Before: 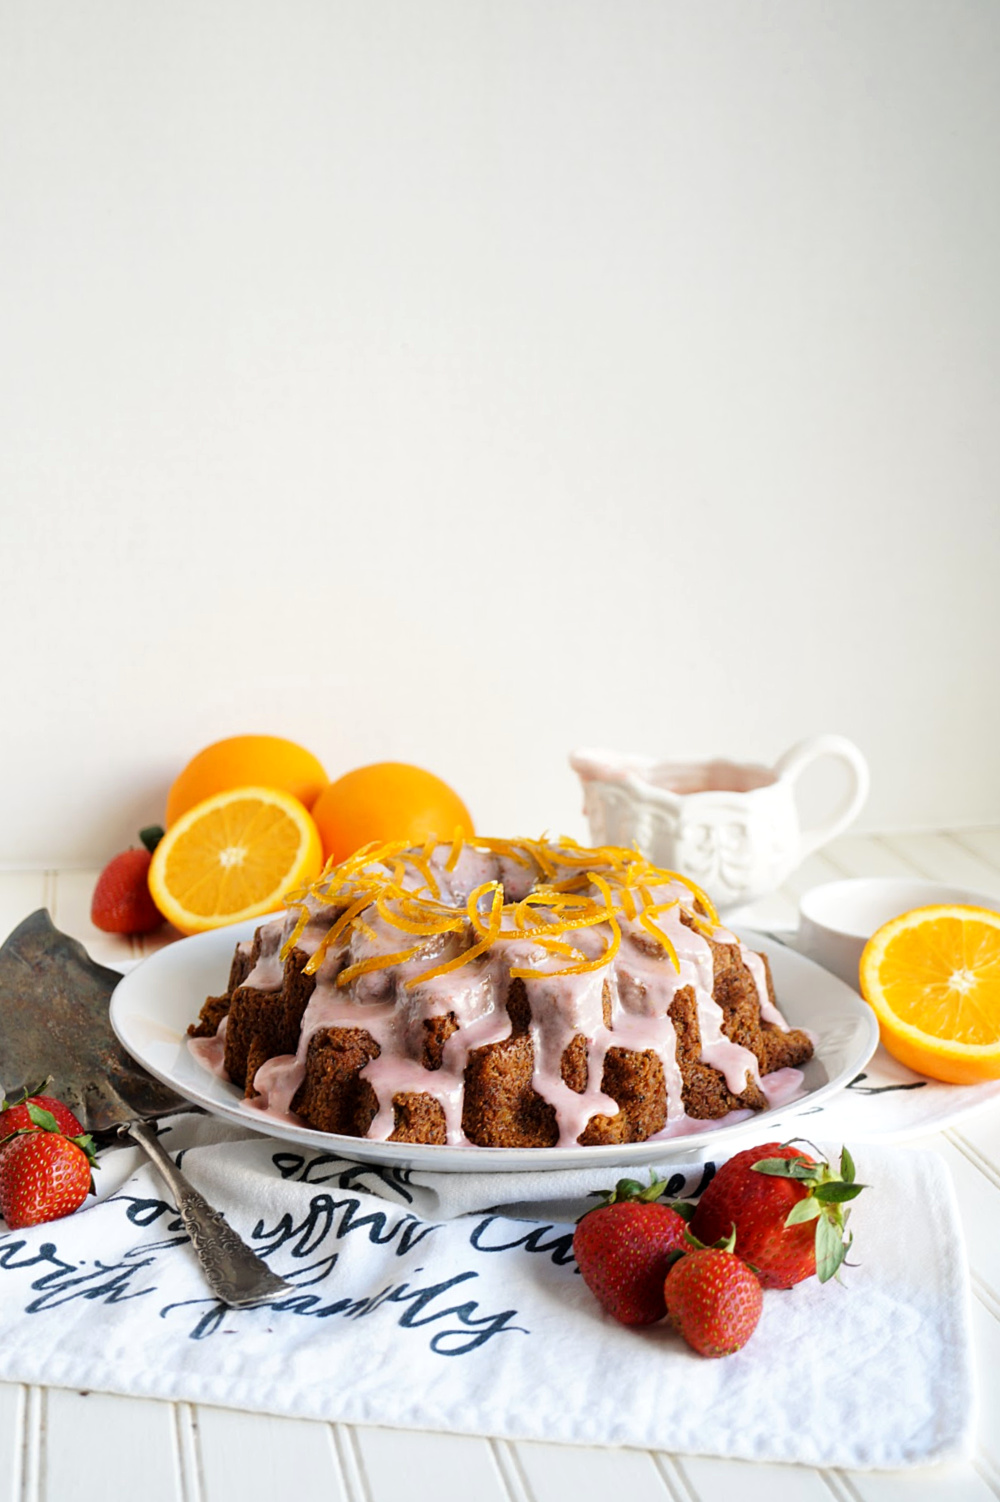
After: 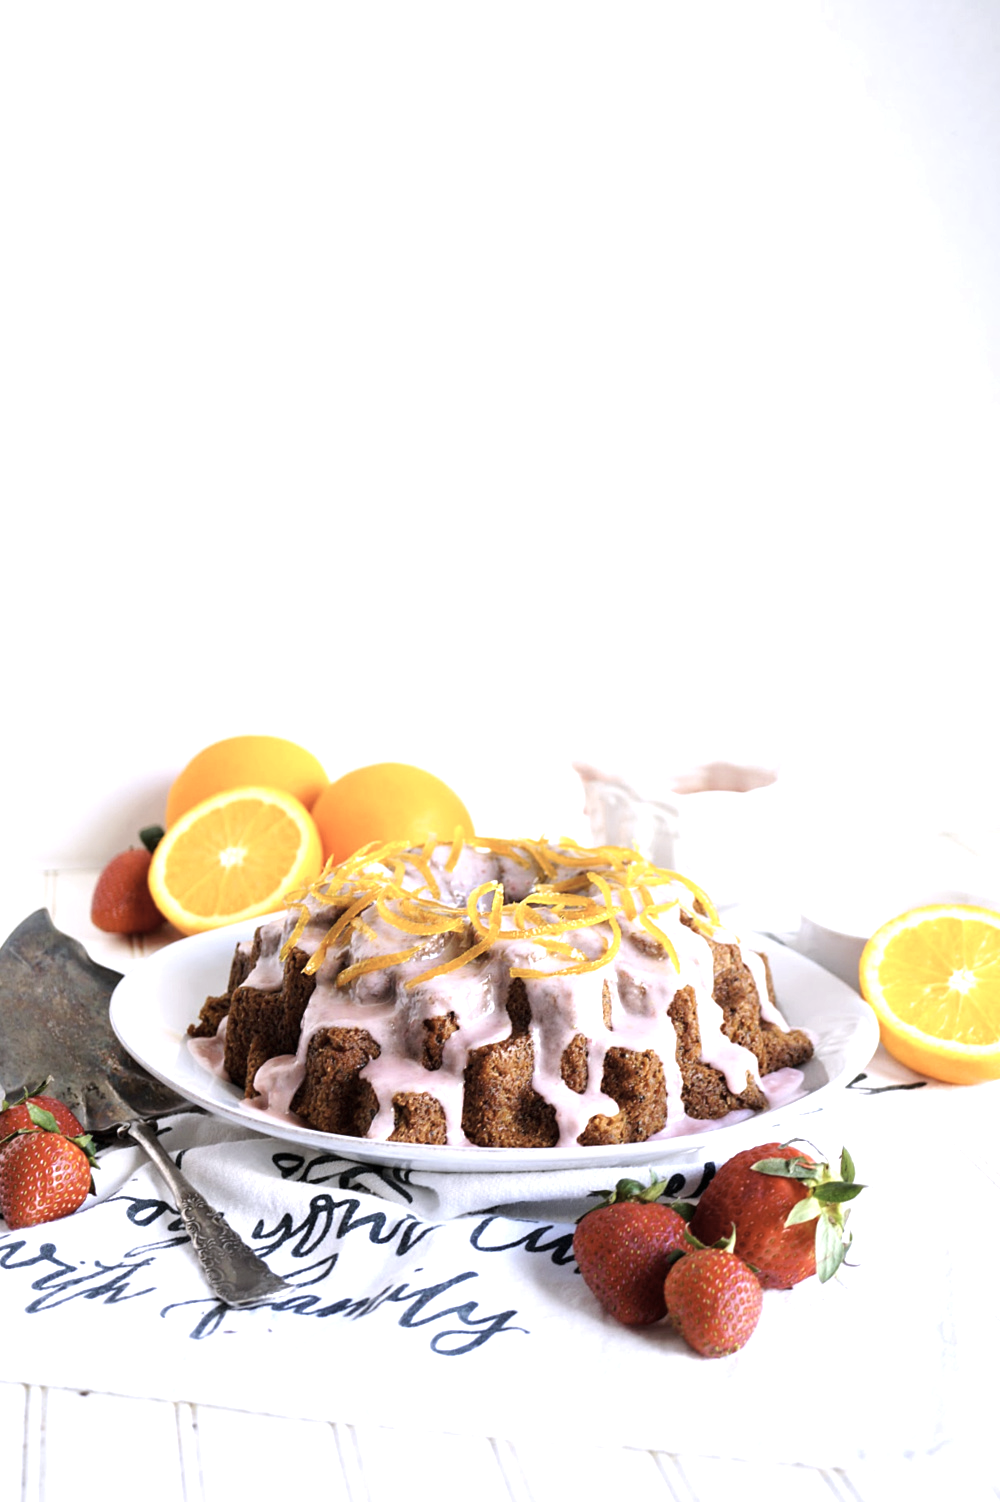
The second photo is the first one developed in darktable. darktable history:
color correction: highlights a* 5.59, highlights b* 5.24, saturation 0.68
white balance: red 0.926, green 1.003, blue 1.133
exposure: black level correction 0, exposure 0.68 EV, compensate exposure bias true, compensate highlight preservation false
